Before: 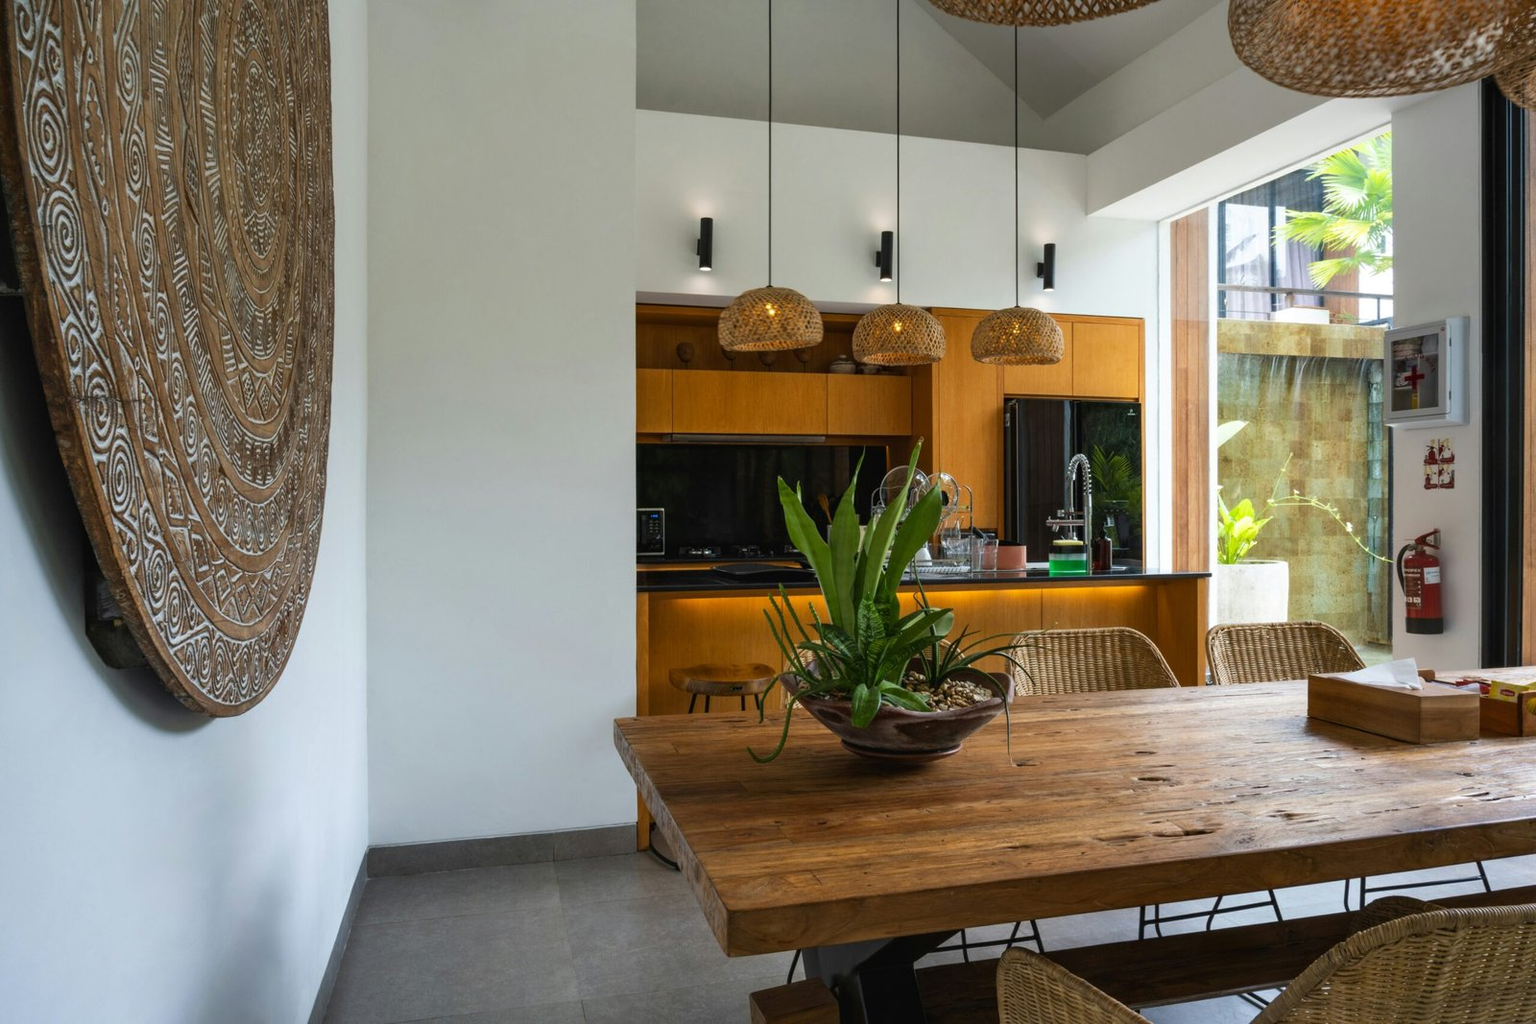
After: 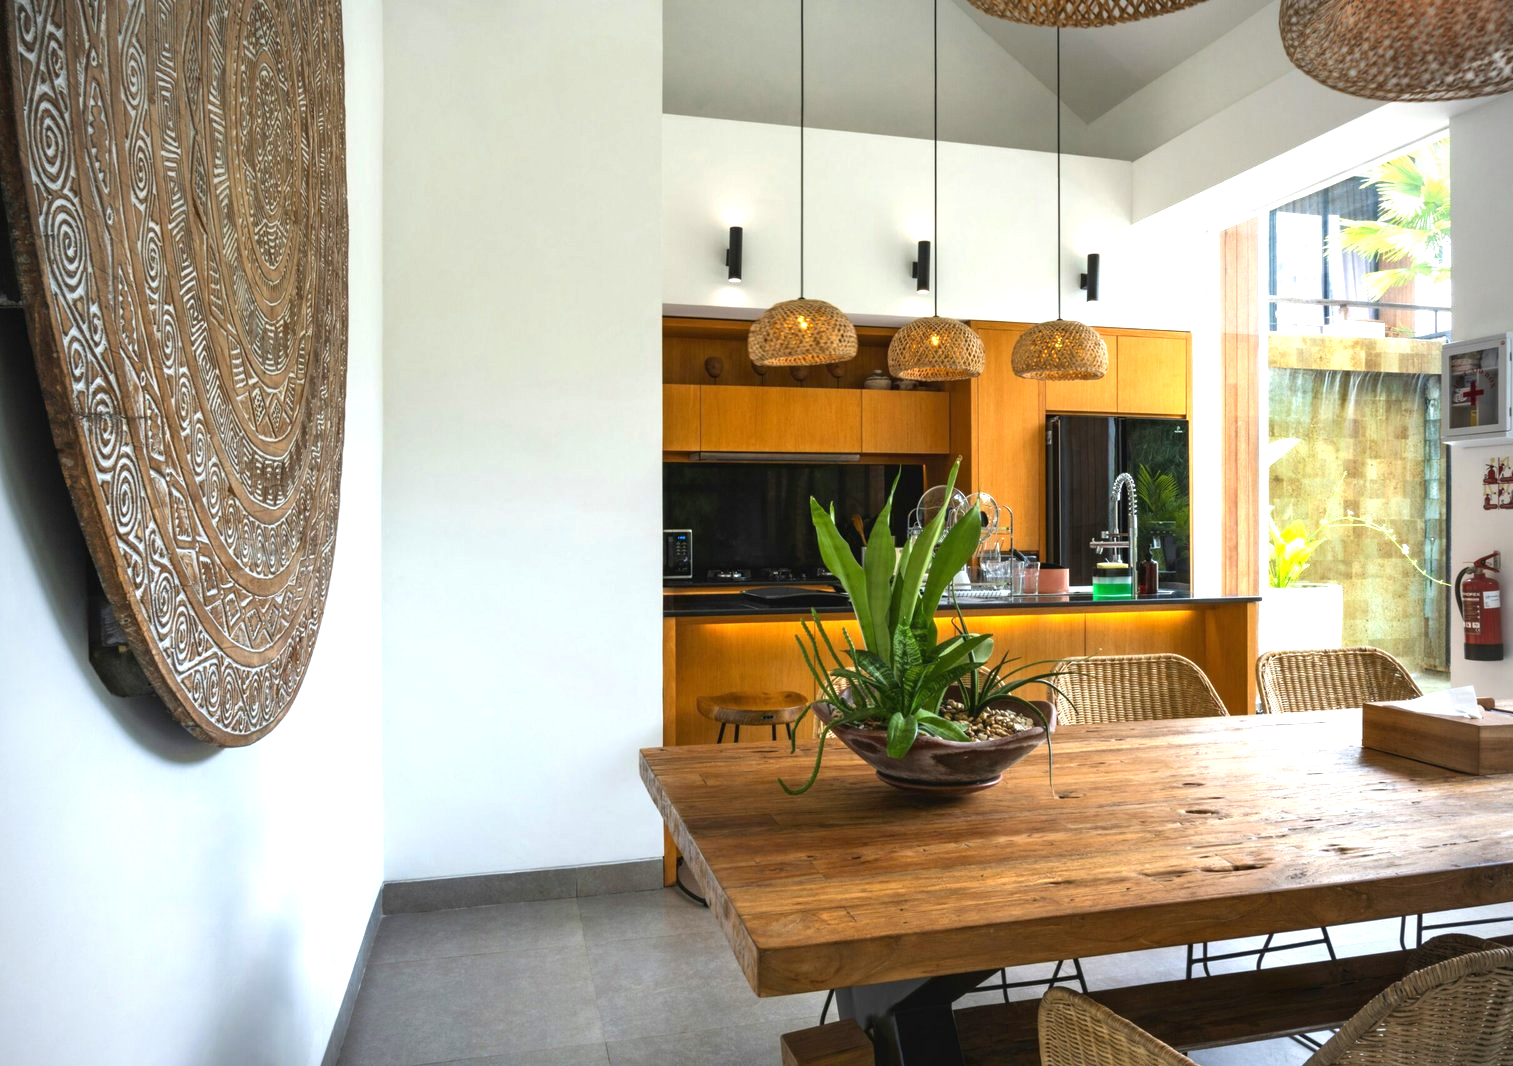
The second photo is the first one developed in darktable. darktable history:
exposure: exposure 1.001 EV, compensate highlight preservation false
vignetting: unbound false
crop and rotate: left 0%, right 5.39%
